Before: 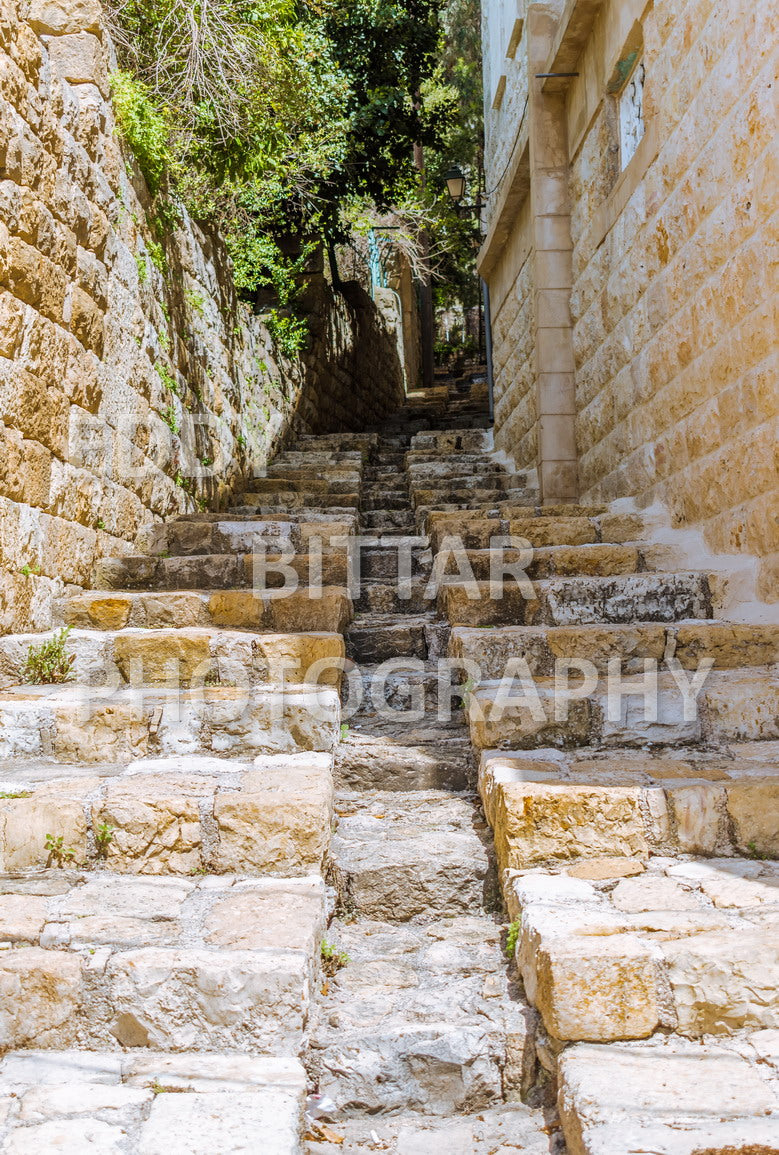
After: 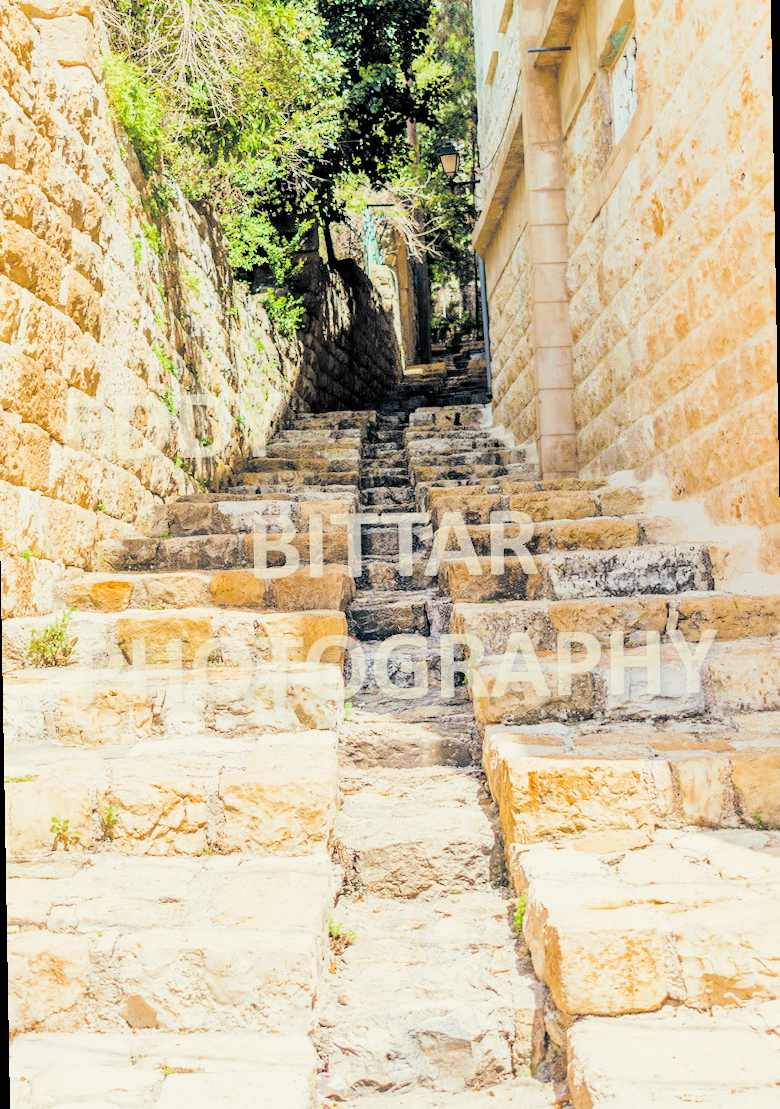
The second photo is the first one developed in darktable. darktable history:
filmic rgb: black relative exposure -6.15 EV, white relative exposure 6.96 EV, hardness 2.23, color science v6 (2022)
exposure: black level correction 0.001, exposure 1.84 EV, compensate highlight preservation false
split-toning: shadows › hue 216°, shadows › saturation 1, highlights › hue 57.6°, balance -33.4
rotate and perspective: rotation -1°, crop left 0.011, crop right 0.989, crop top 0.025, crop bottom 0.975
